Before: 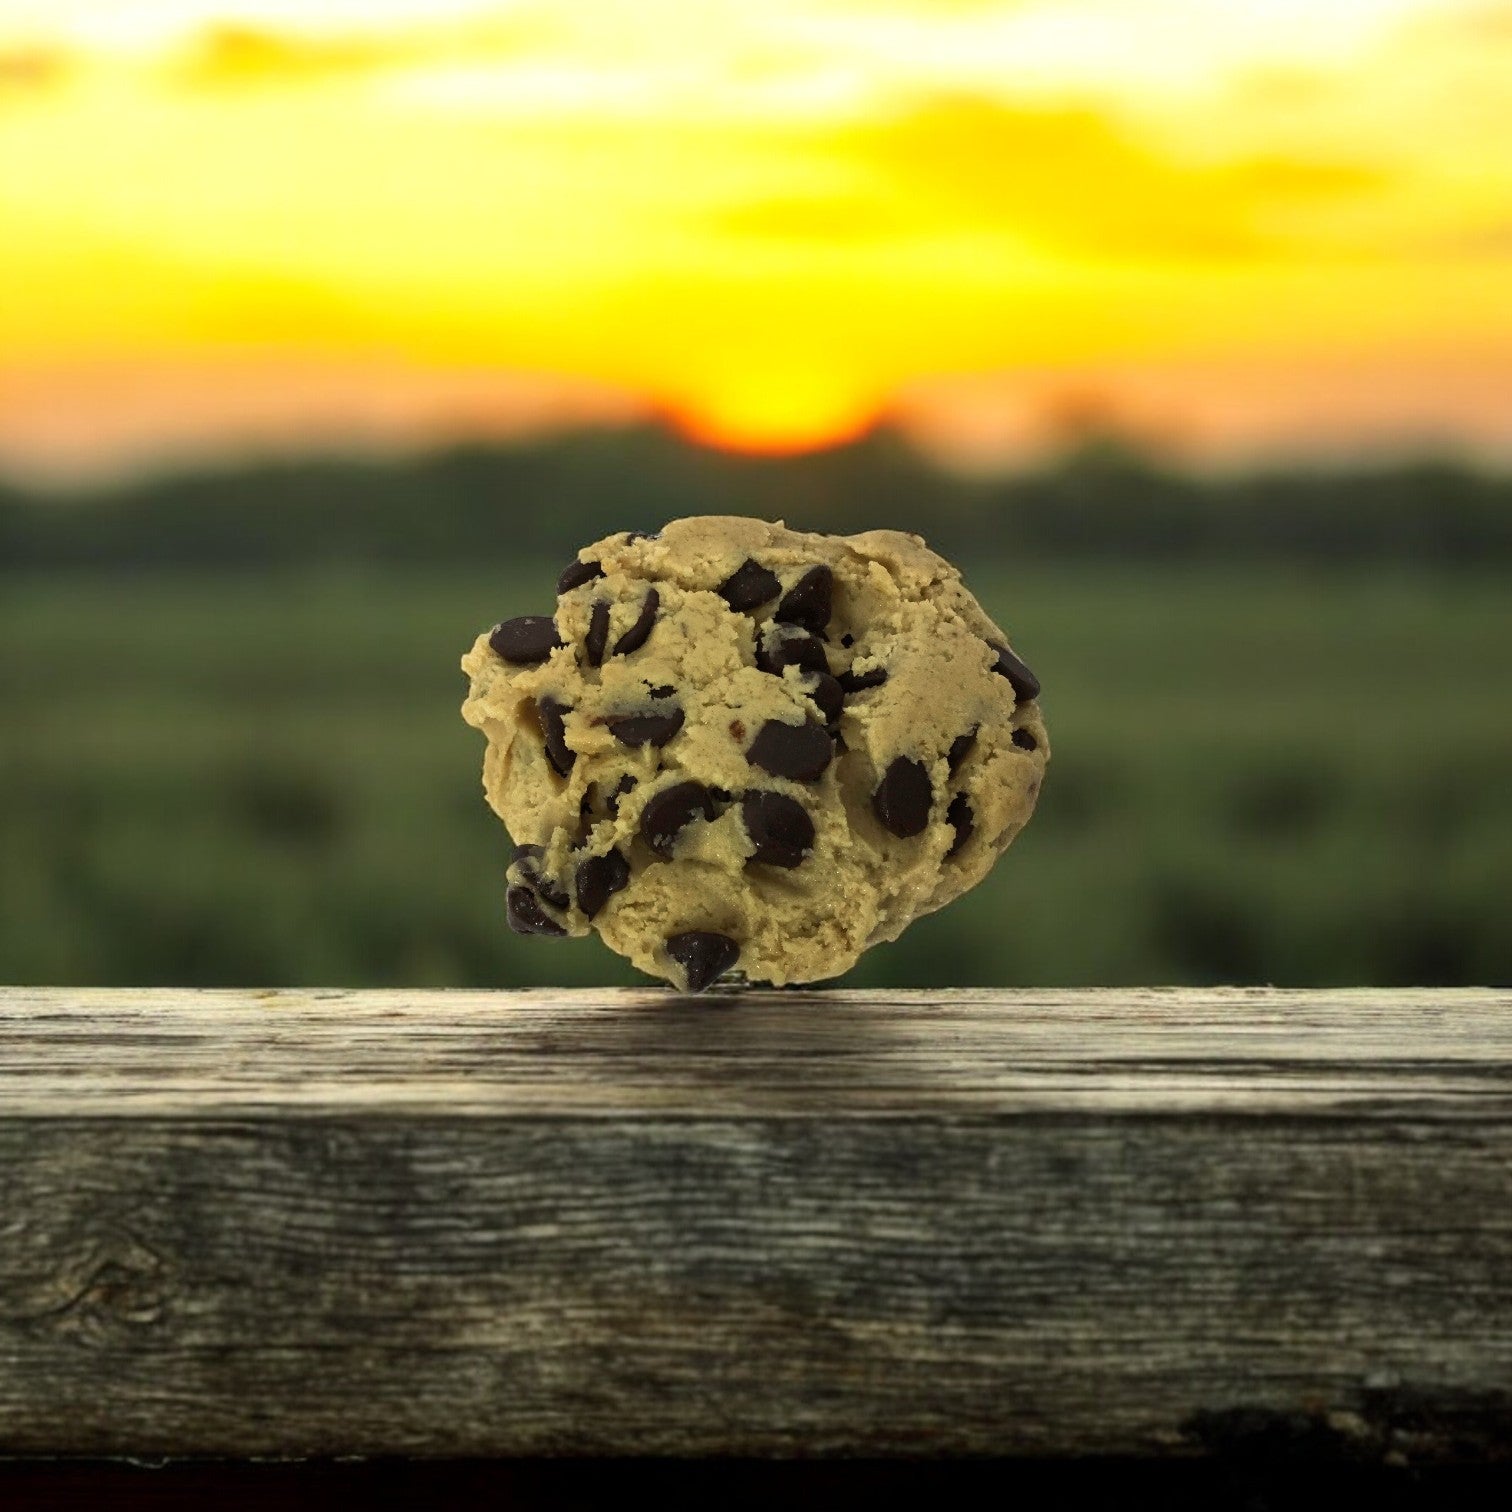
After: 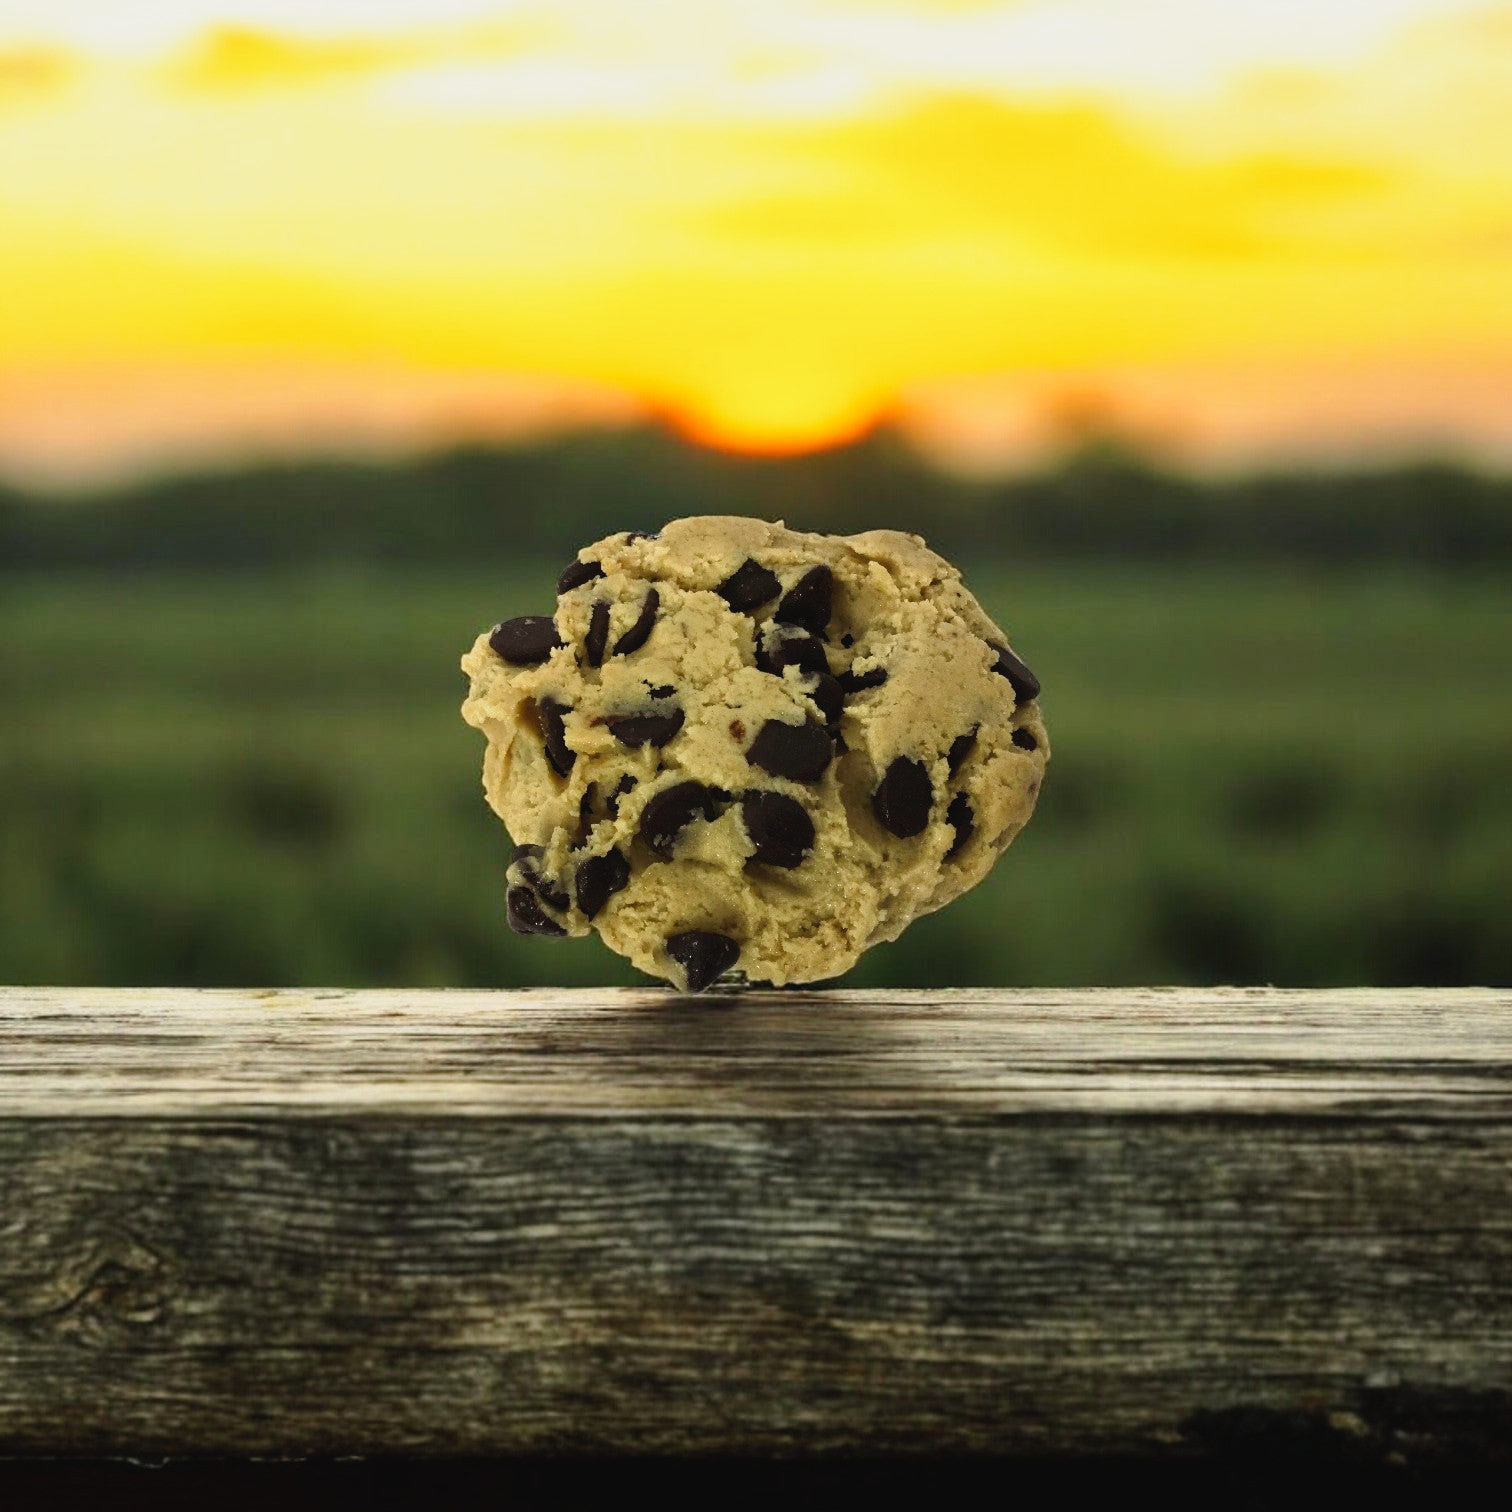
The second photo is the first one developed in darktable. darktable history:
tone curve: curves: ch0 [(0, 0.029) (0.099, 0.082) (0.264, 0.253) (0.447, 0.481) (0.678, 0.721) (0.828, 0.857) (0.992, 0.94)]; ch1 [(0, 0) (0.311, 0.266) (0.411, 0.374) (0.481, 0.458) (0.501, 0.499) (0.514, 0.512) (0.575, 0.577) (0.643, 0.648) (0.682, 0.674) (0.802, 0.812) (1, 1)]; ch2 [(0, 0) (0.259, 0.207) (0.323, 0.311) (0.376, 0.353) (0.463, 0.456) (0.498, 0.498) (0.524, 0.512) (0.574, 0.582) (0.648, 0.653) (0.768, 0.728) (1, 1)], preserve colors none
